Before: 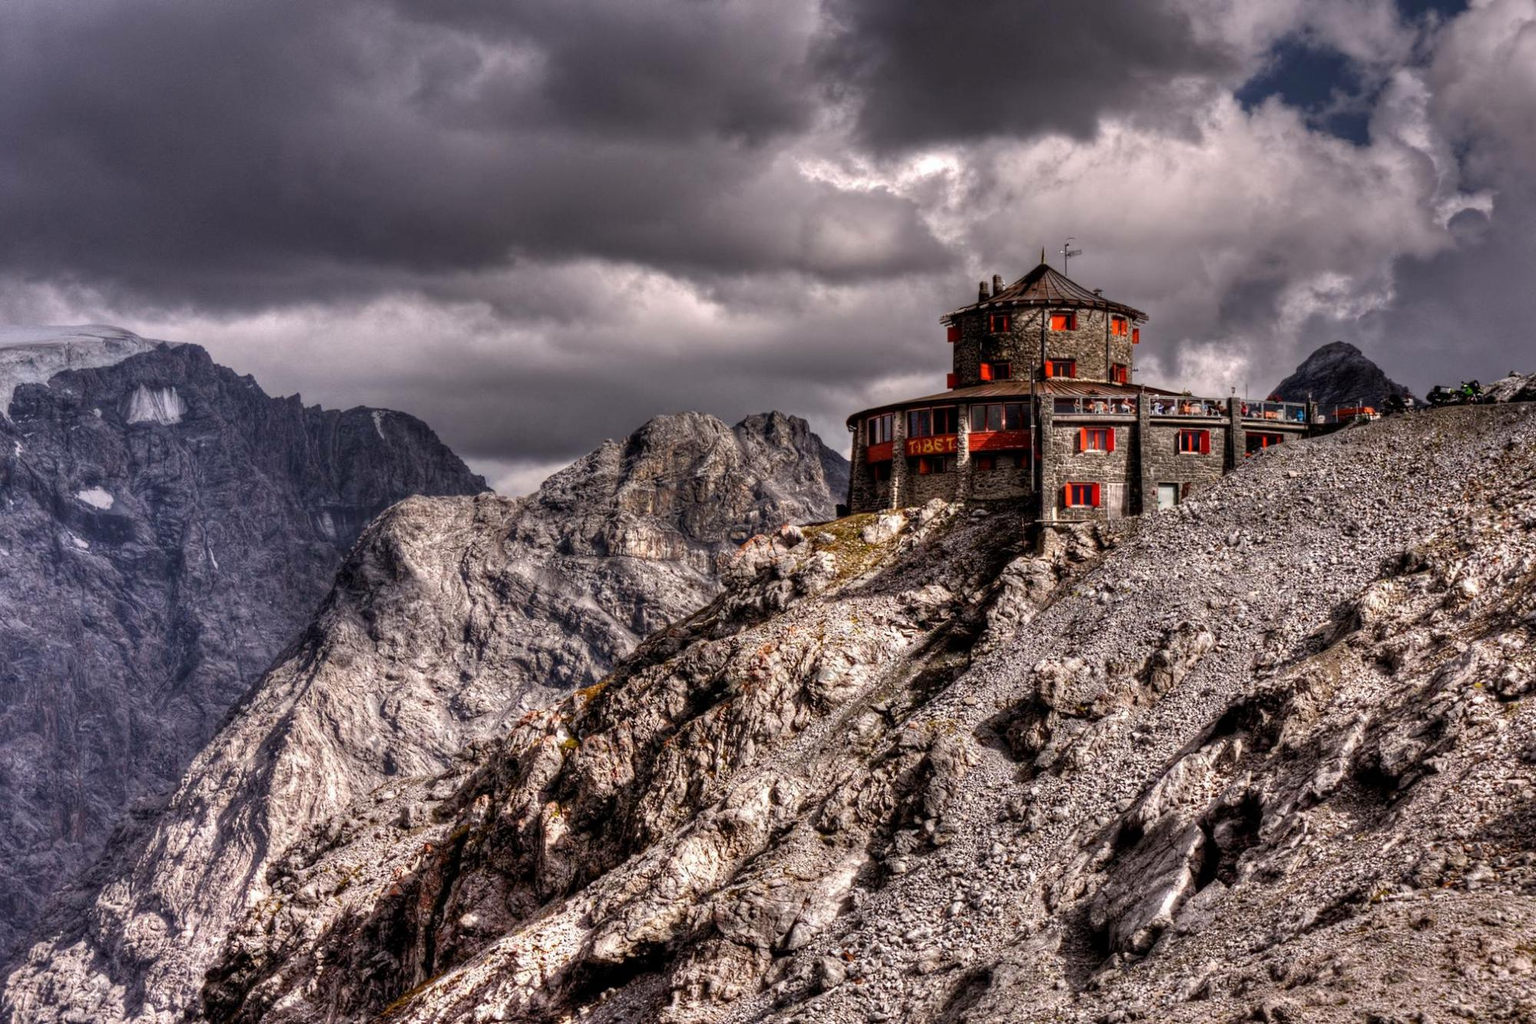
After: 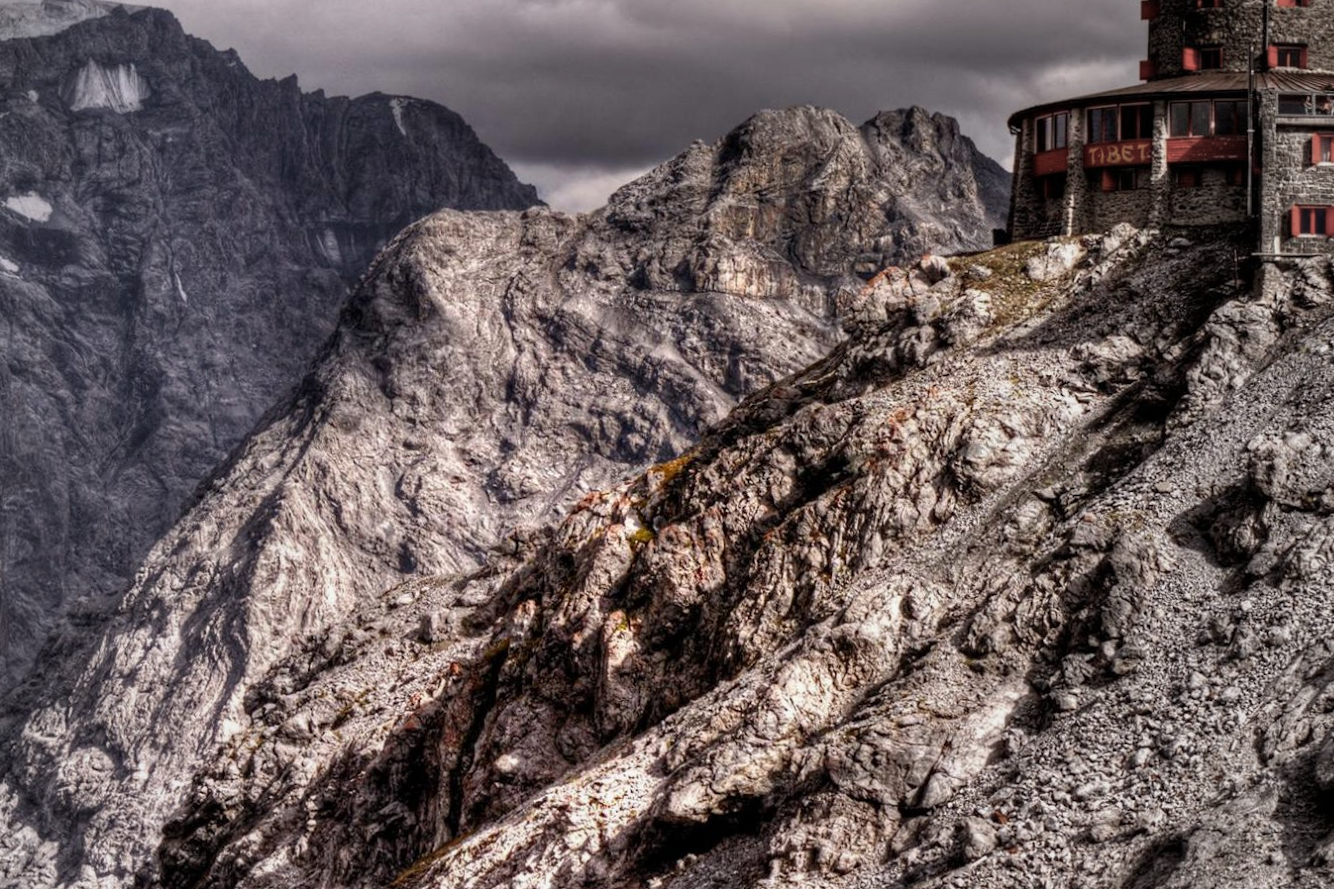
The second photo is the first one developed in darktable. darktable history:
vignetting: fall-off start 18.21%, fall-off radius 137.95%, brightness -0.207, center (-0.078, 0.066), width/height ratio 0.62, shape 0.59
crop and rotate: angle -0.82°, left 3.85%, top 31.828%, right 27.992%
